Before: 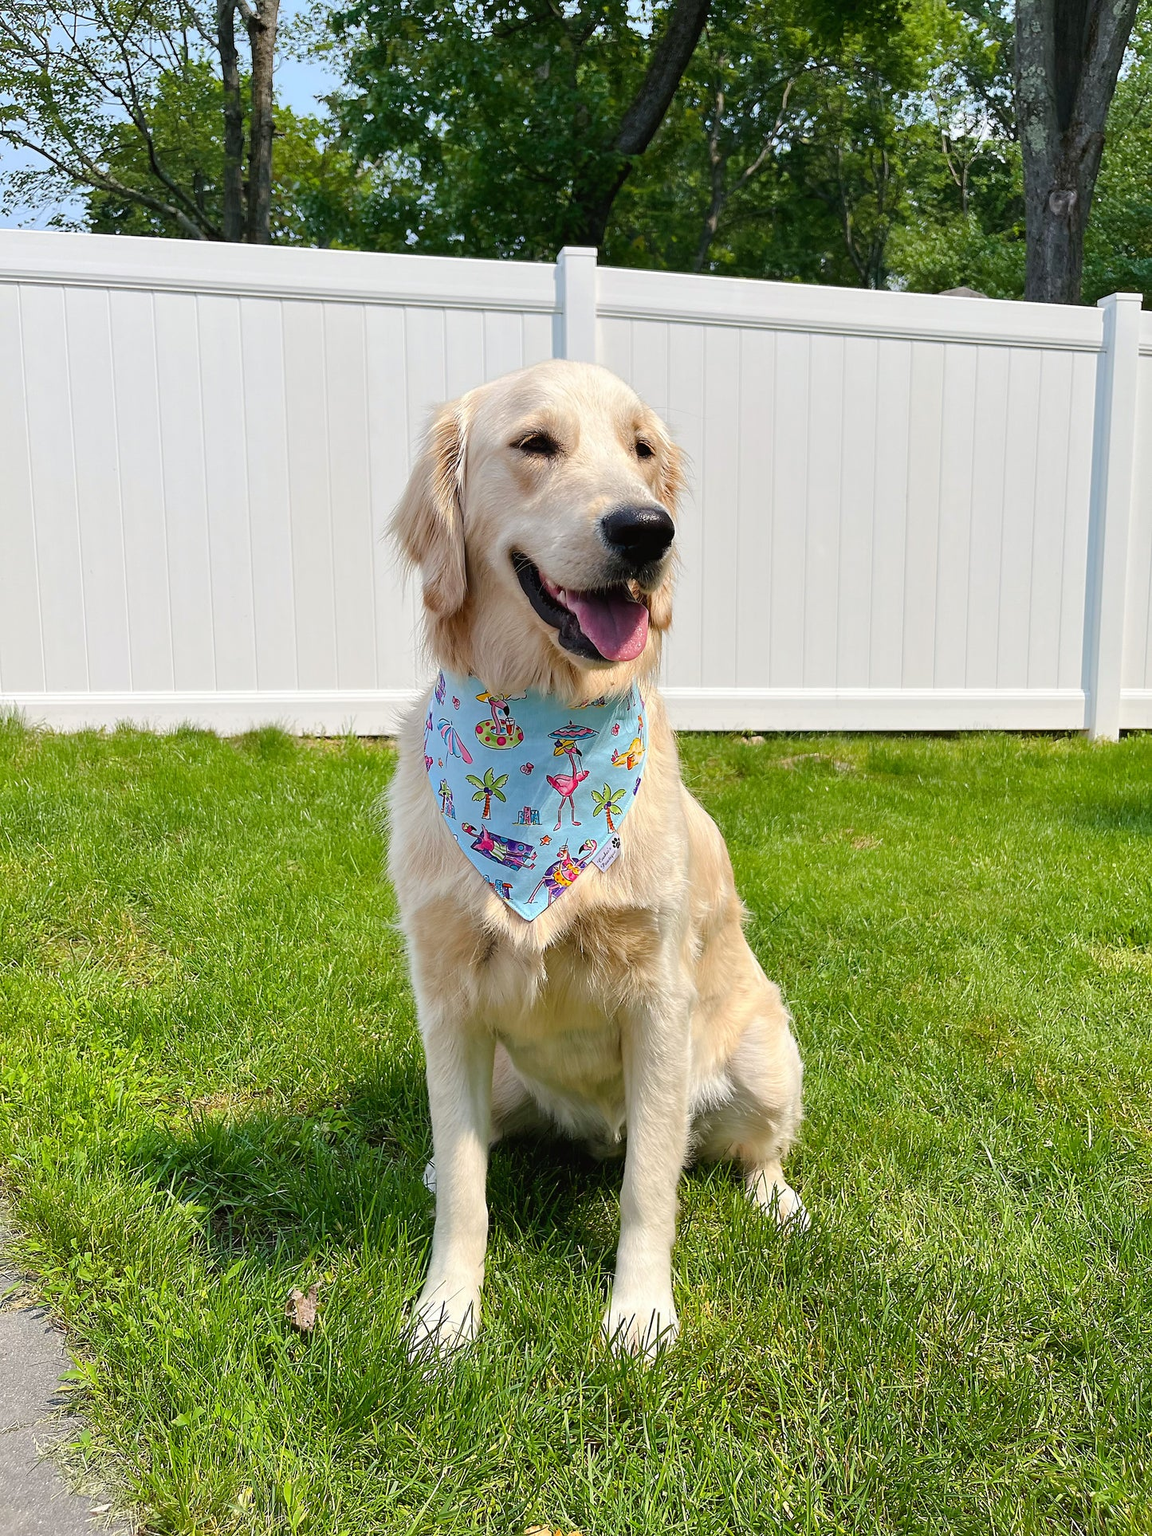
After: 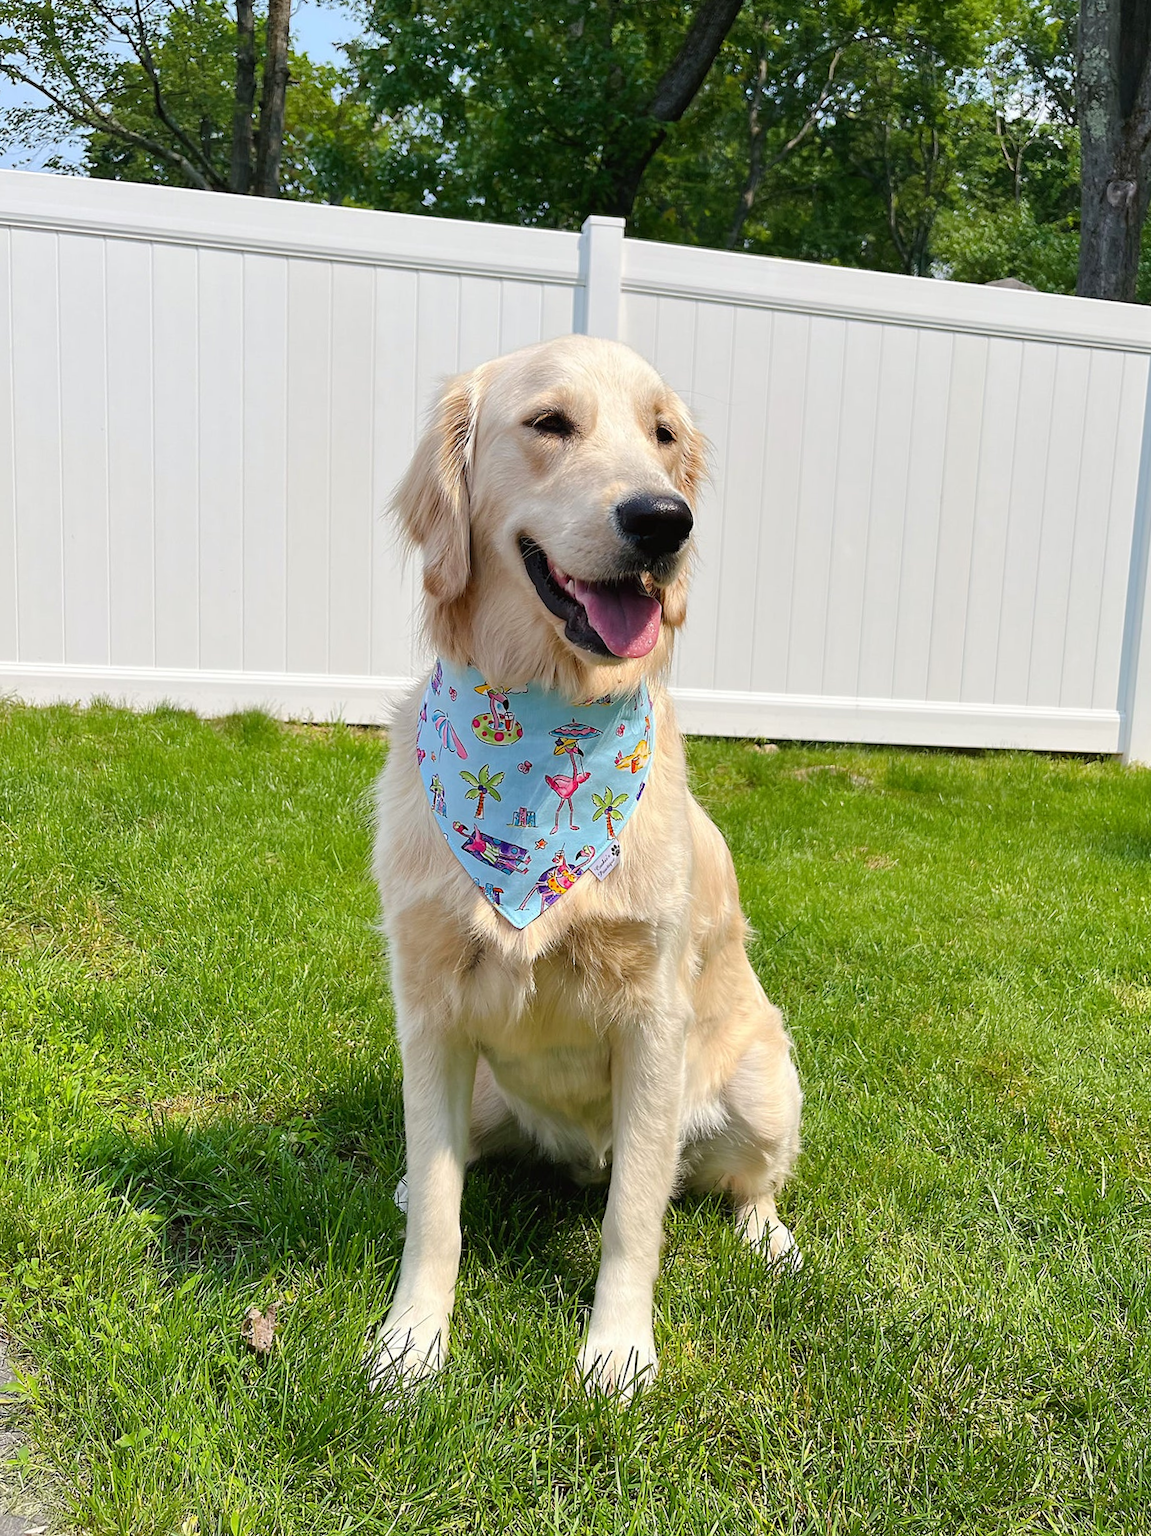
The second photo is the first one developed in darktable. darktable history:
crop and rotate: angle -2.7°
